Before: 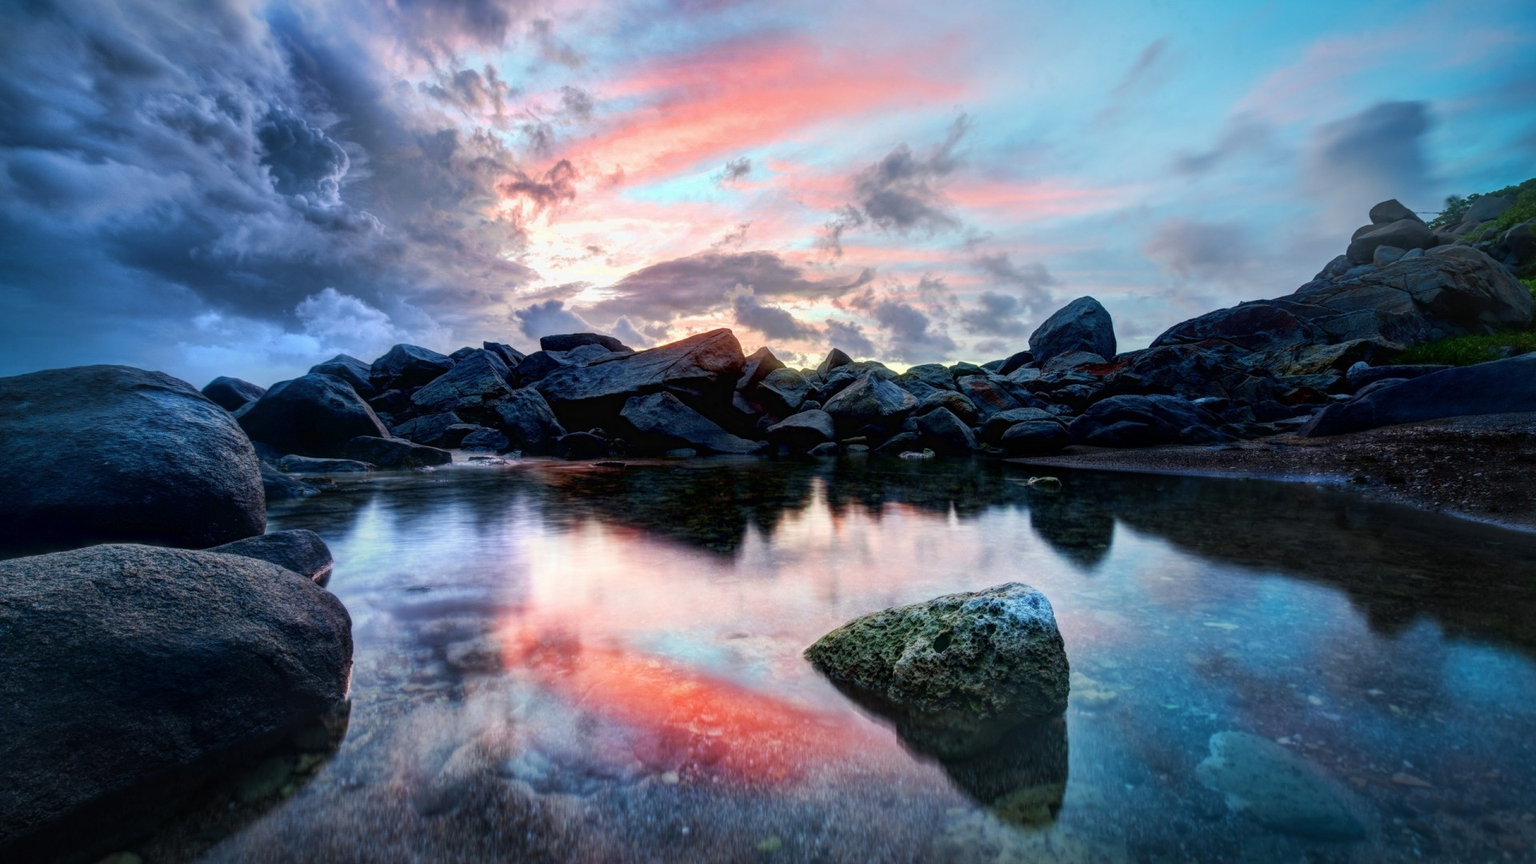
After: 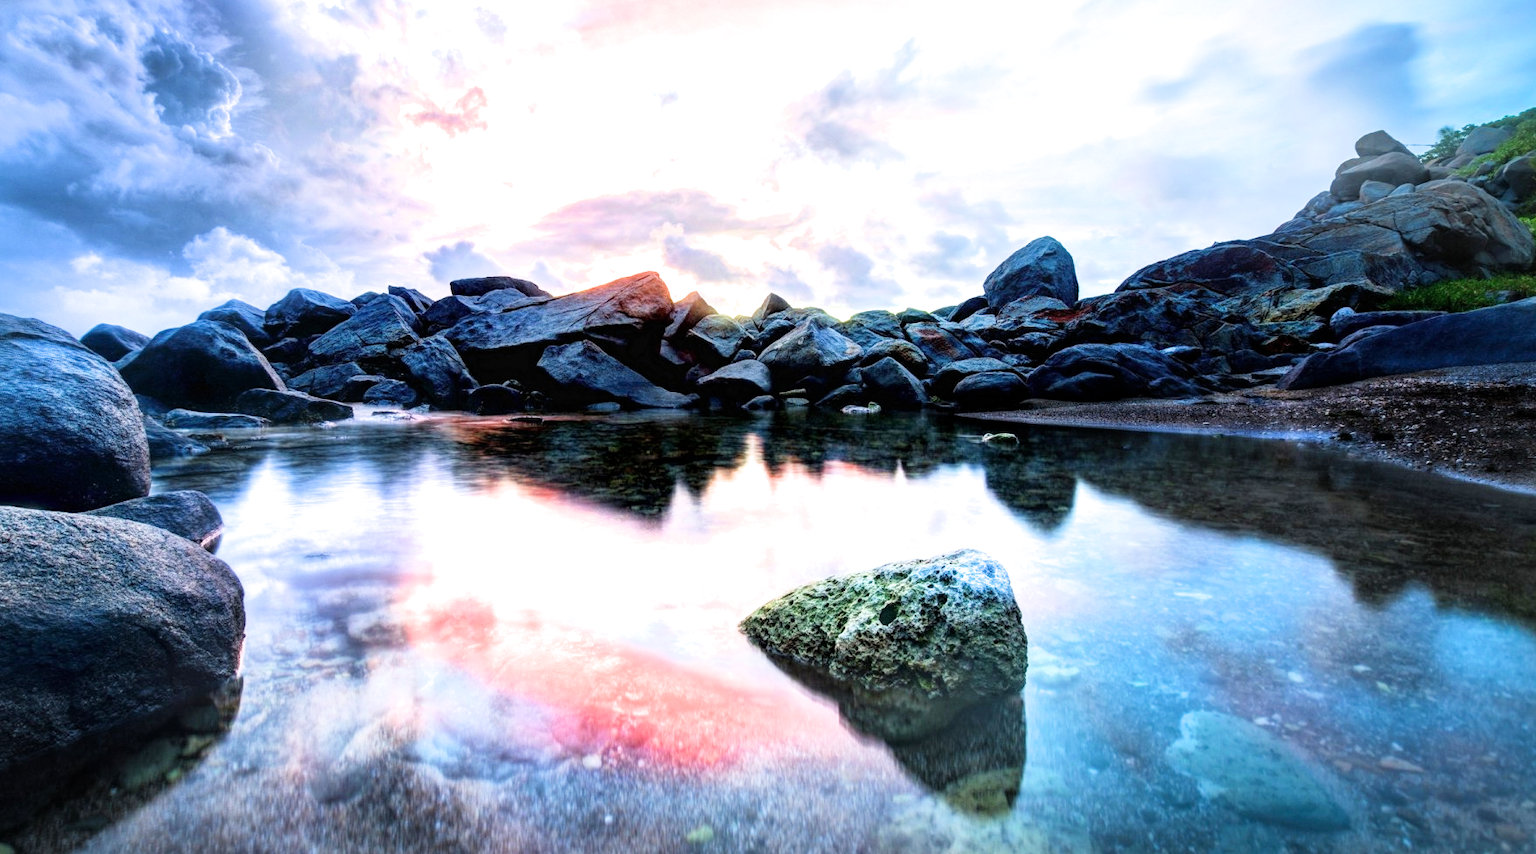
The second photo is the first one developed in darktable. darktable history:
filmic rgb: middle gray luminance 9.4%, black relative exposure -10.6 EV, white relative exposure 3.45 EV, target black luminance 0%, hardness 5.96, latitude 59.63%, contrast 1.089, highlights saturation mix 6.24%, shadows ↔ highlights balance 28.39%
crop and rotate: left 8.353%, top 9.303%
exposure: black level correction 0, exposure 1.992 EV, compensate highlight preservation false
